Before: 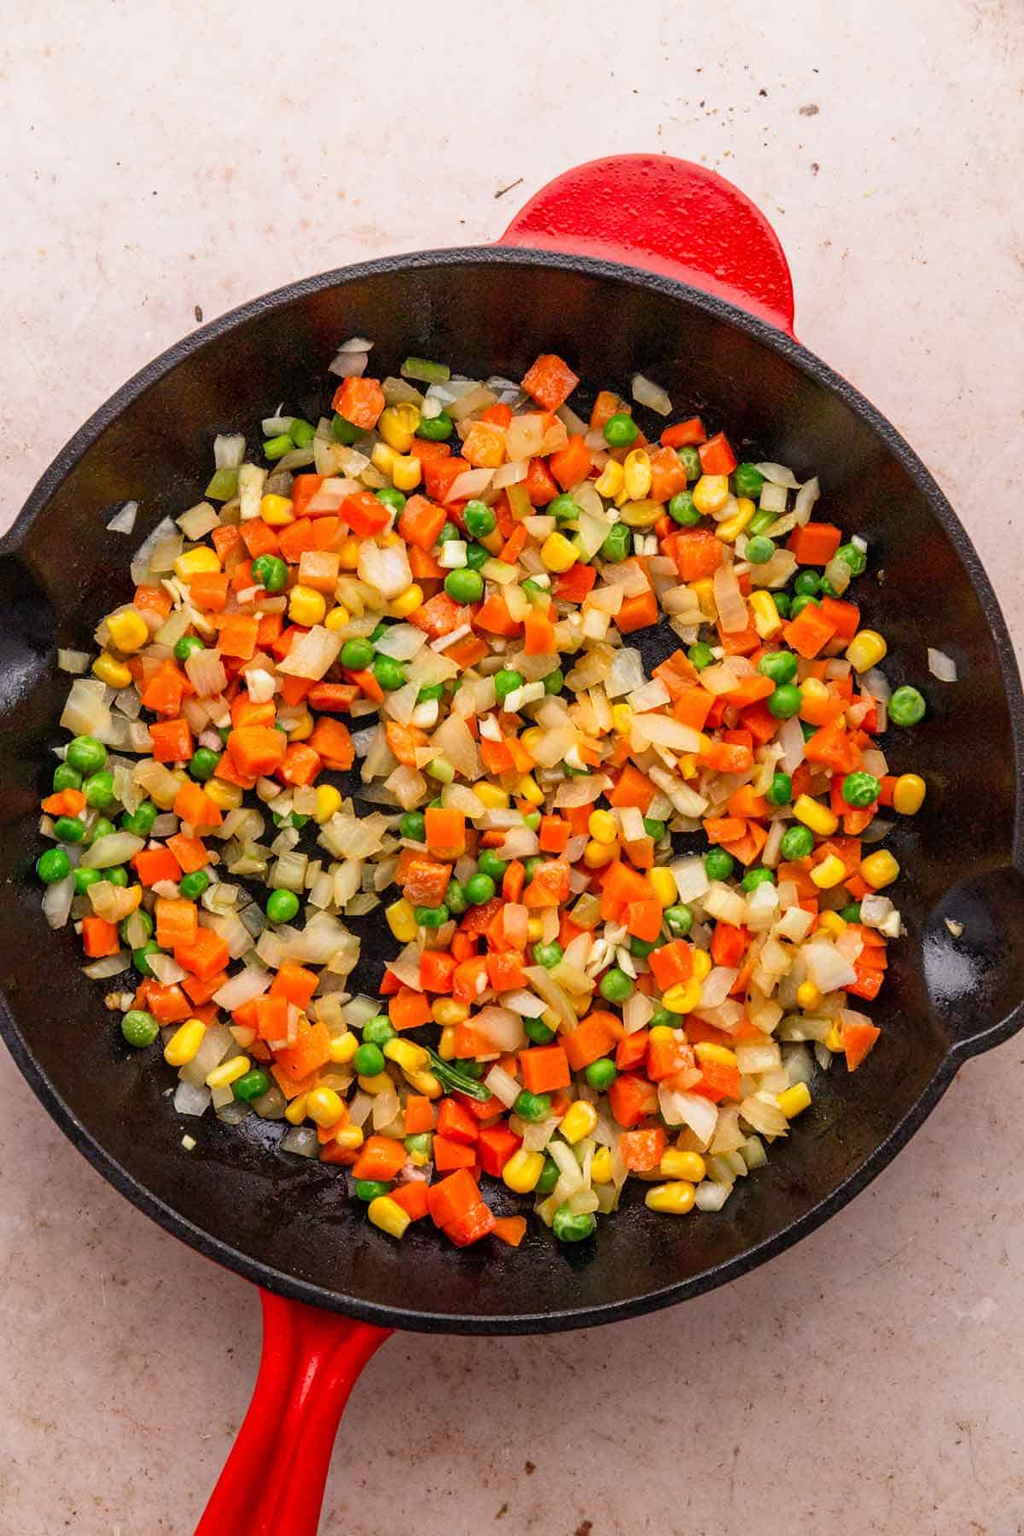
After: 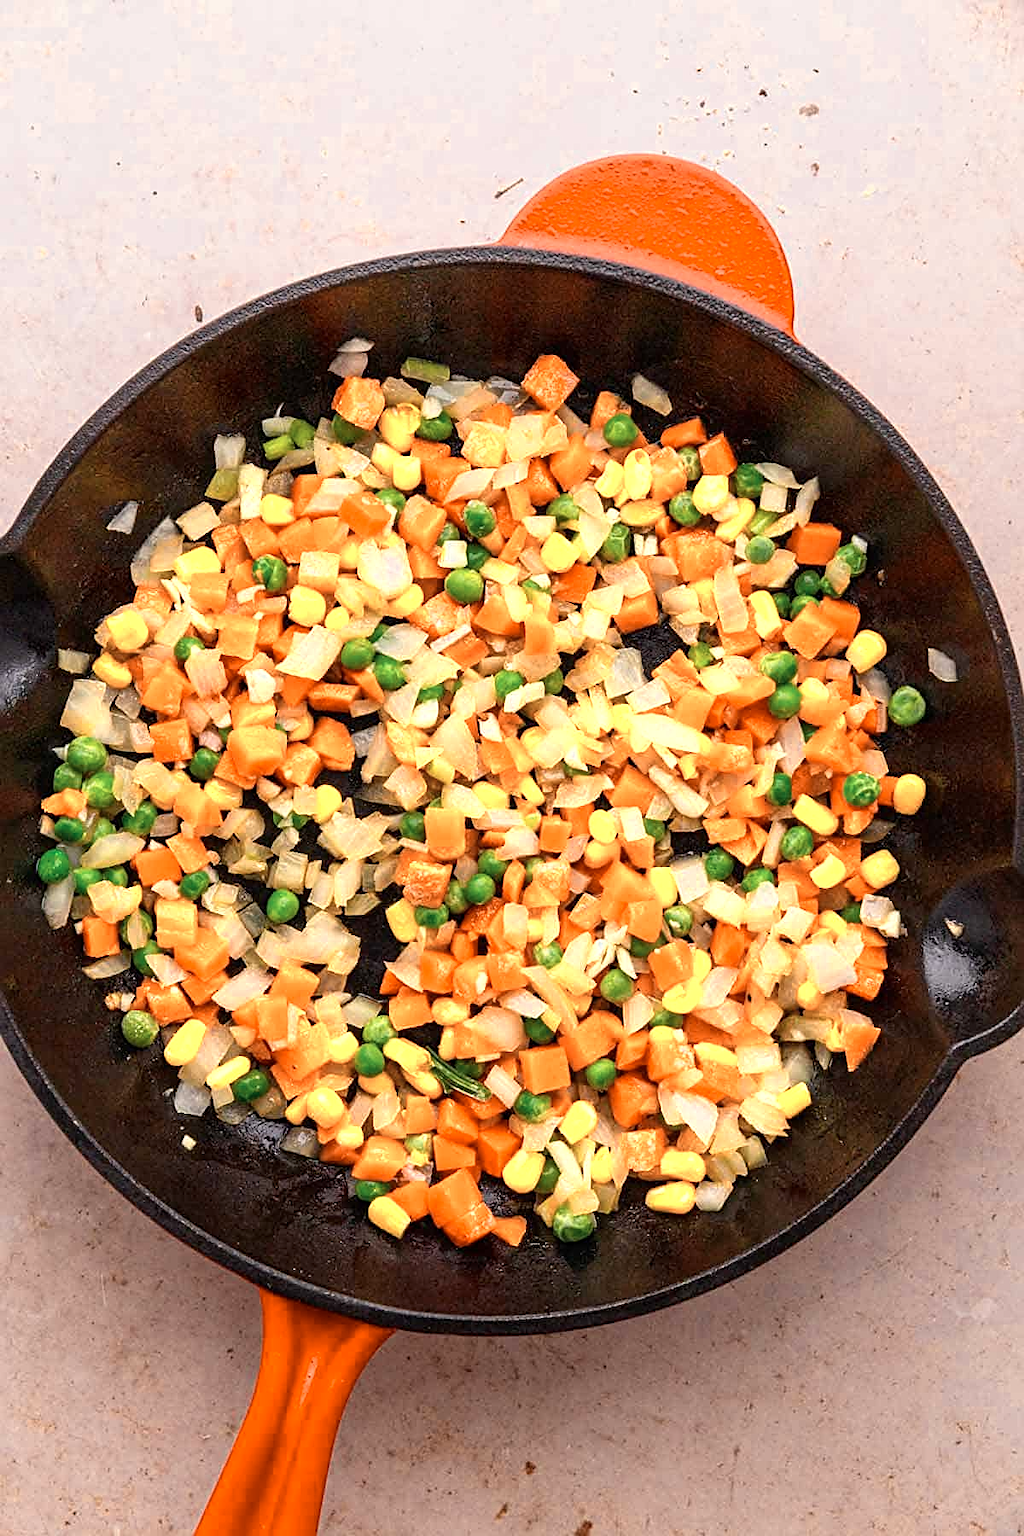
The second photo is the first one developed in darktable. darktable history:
sharpen: amount 0.491
color zones: curves: ch0 [(0.018, 0.548) (0.197, 0.654) (0.425, 0.447) (0.605, 0.658) (0.732, 0.579)]; ch1 [(0.105, 0.531) (0.224, 0.531) (0.386, 0.39) (0.618, 0.456) (0.732, 0.456) (0.956, 0.421)]; ch2 [(0.039, 0.583) (0.215, 0.465) (0.399, 0.544) (0.465, 0.548) (0.614, 0.447) (0.724, 0.43) (0.882, 0.623) (0.956, 0.632)]
